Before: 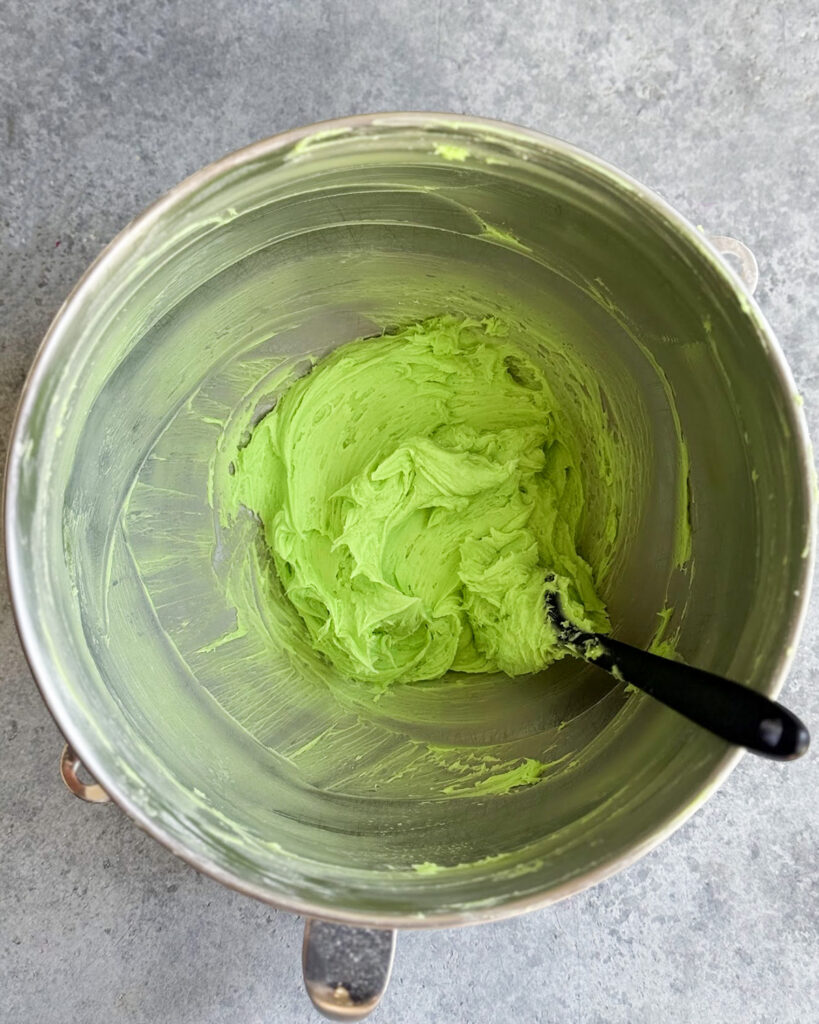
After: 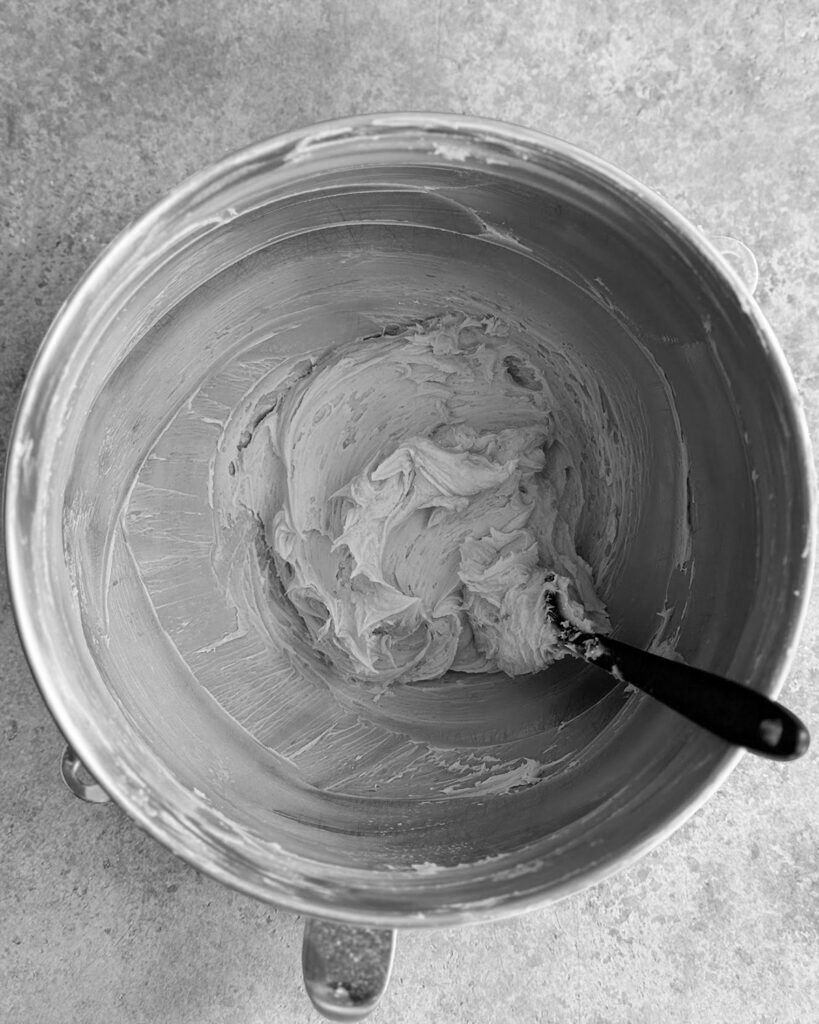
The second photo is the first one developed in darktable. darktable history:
color calibration: output gray [0.246, 0.254, 0.501, 0], x 0.37, y 0.382, temperature 4305.36 K
